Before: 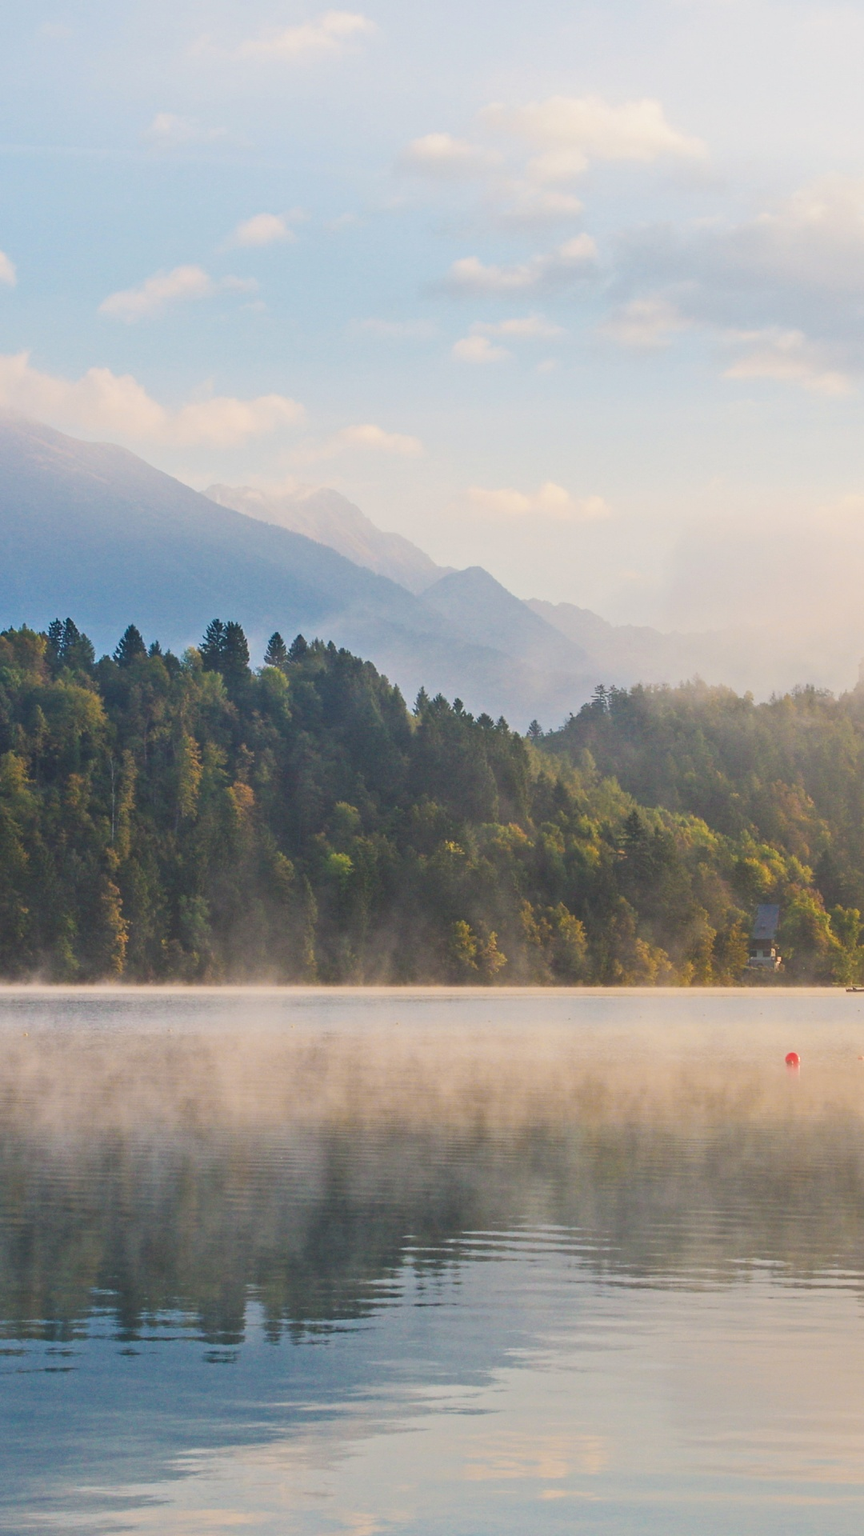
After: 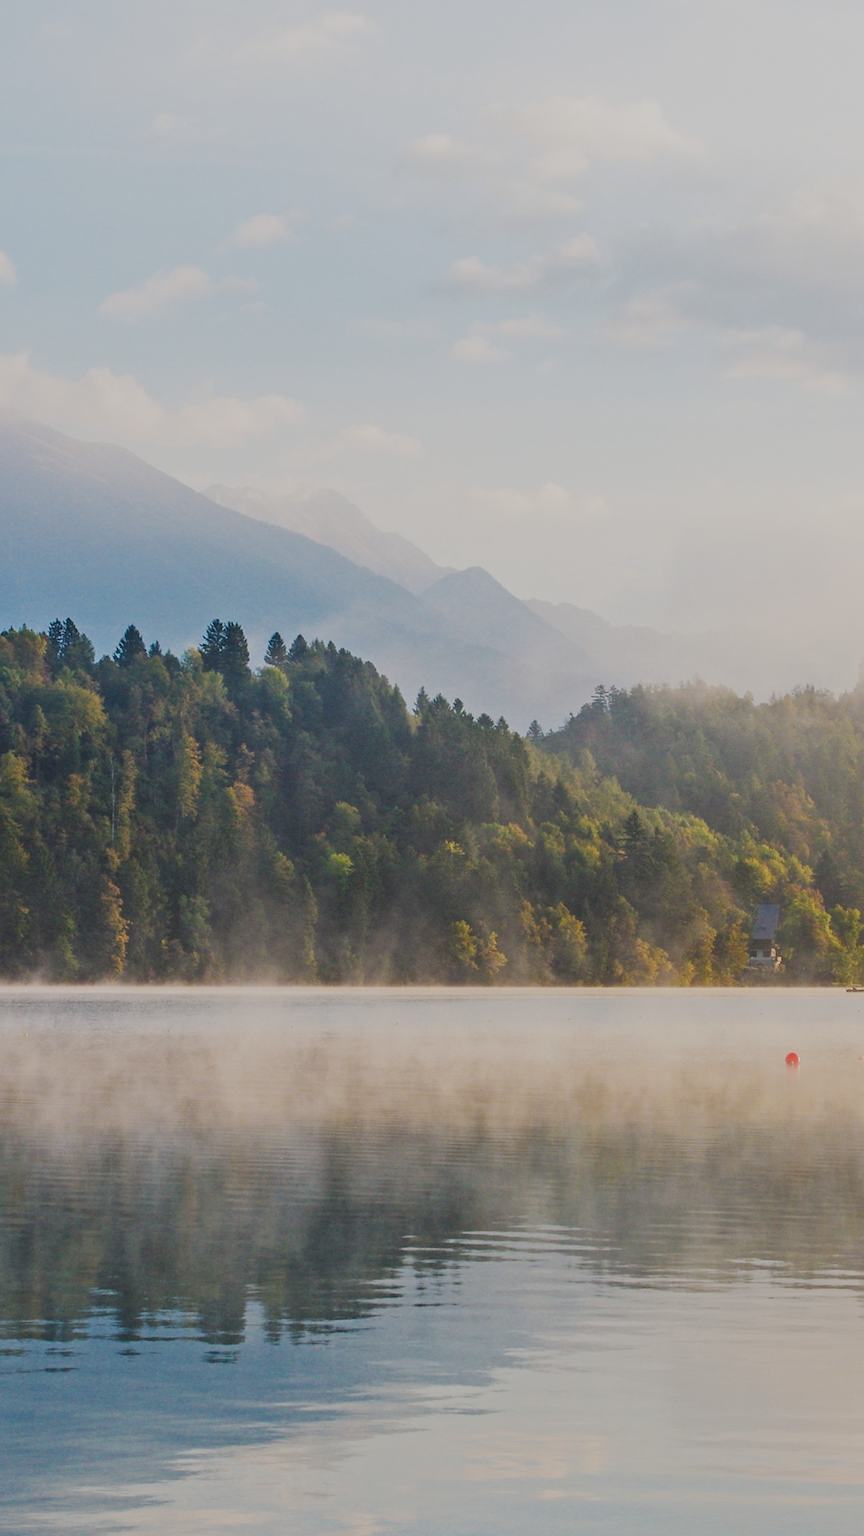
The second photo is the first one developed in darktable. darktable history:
filmic rgb: black relative exposure -8 EV, white relative exposure 3.96 EV, hardness 4.15, contrast 0.989, preserve chrominance no, color science v5 (2021), contrast in shadows safe, contrast in highlights safe
